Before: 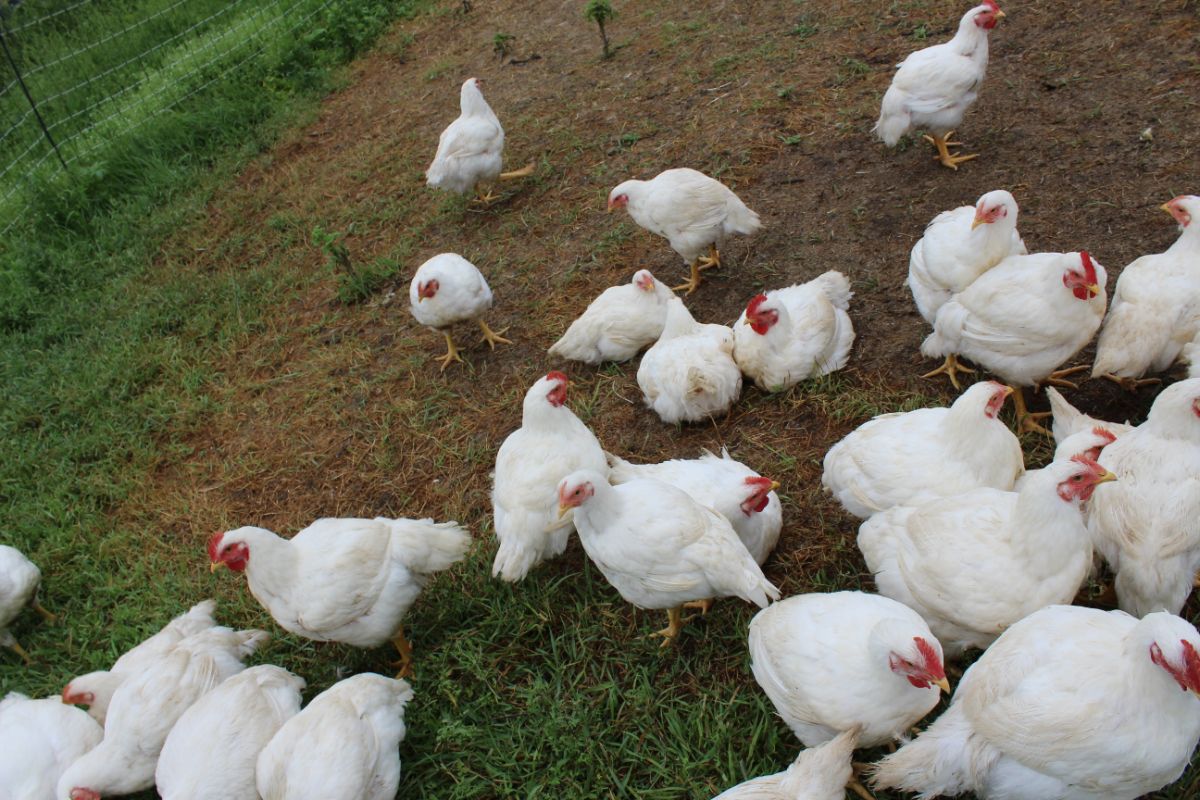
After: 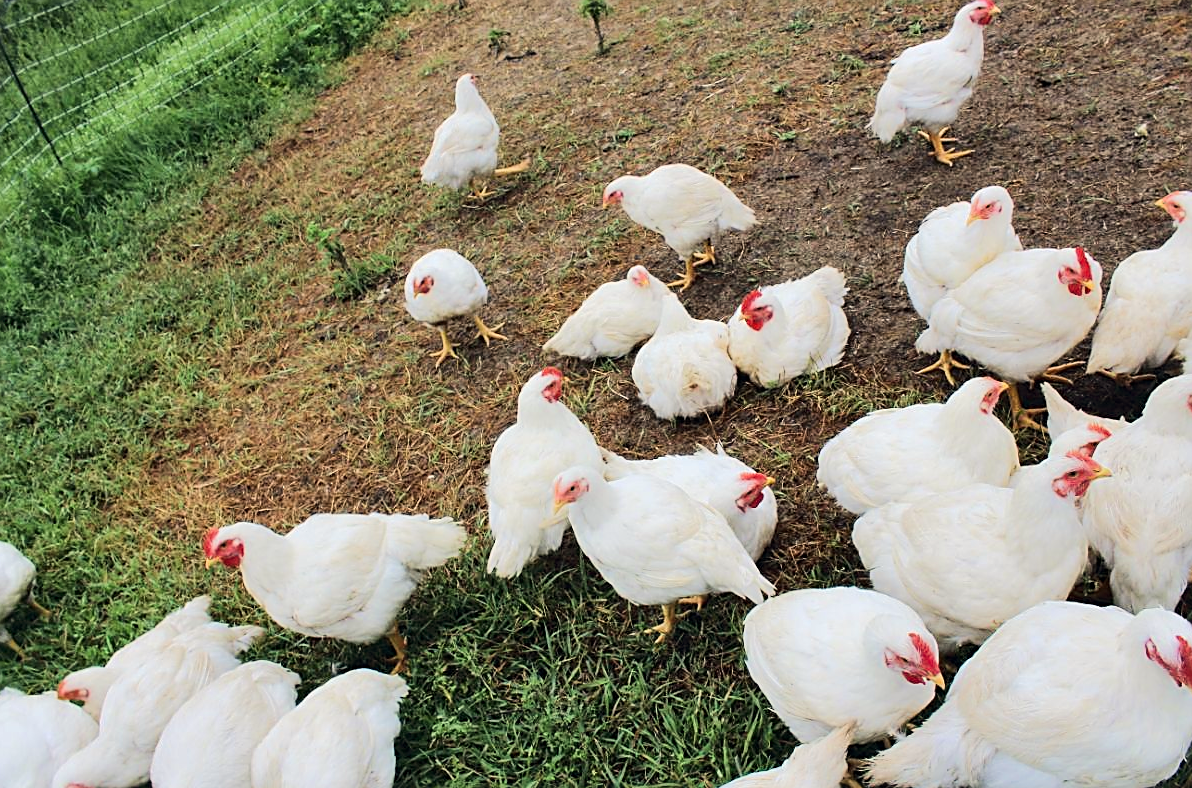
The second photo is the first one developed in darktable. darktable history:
exposure: exposure -0.004 EV, compensate highlight preservation false
color correction: highlights a* 0.497, highlights b* 2.69, shadows a* -0.845, shadows b* -4.79
shadows and highlights: low approximation 0.01, soften with gaussian
tone equalizer: -7 EV 0.151 EV, -6 EV 0.64 EV, -5 EV 1.12 EV, -4 EV 1.36 EV, -3 EV 1.16 EV, -2 EV 0.6 EV, -1 EV 0.151 EV, edges refinement/feathering 500, mask exposure compensation -1.57 EV, preserve details no
crop: left 0.431%, top 0.561%, right 0.158%, bottom 0.829%
sharpen: on, module defaults
contrast equalizer: octaves 7, y [[0.5, 0.502, 0.506, 0.511, 0.52, 0.537], [0.5 ×6], [0.505, 0.509, 0.518, 0.534, 0.553, 0.561], [0 ×6], [0 ×6]]
